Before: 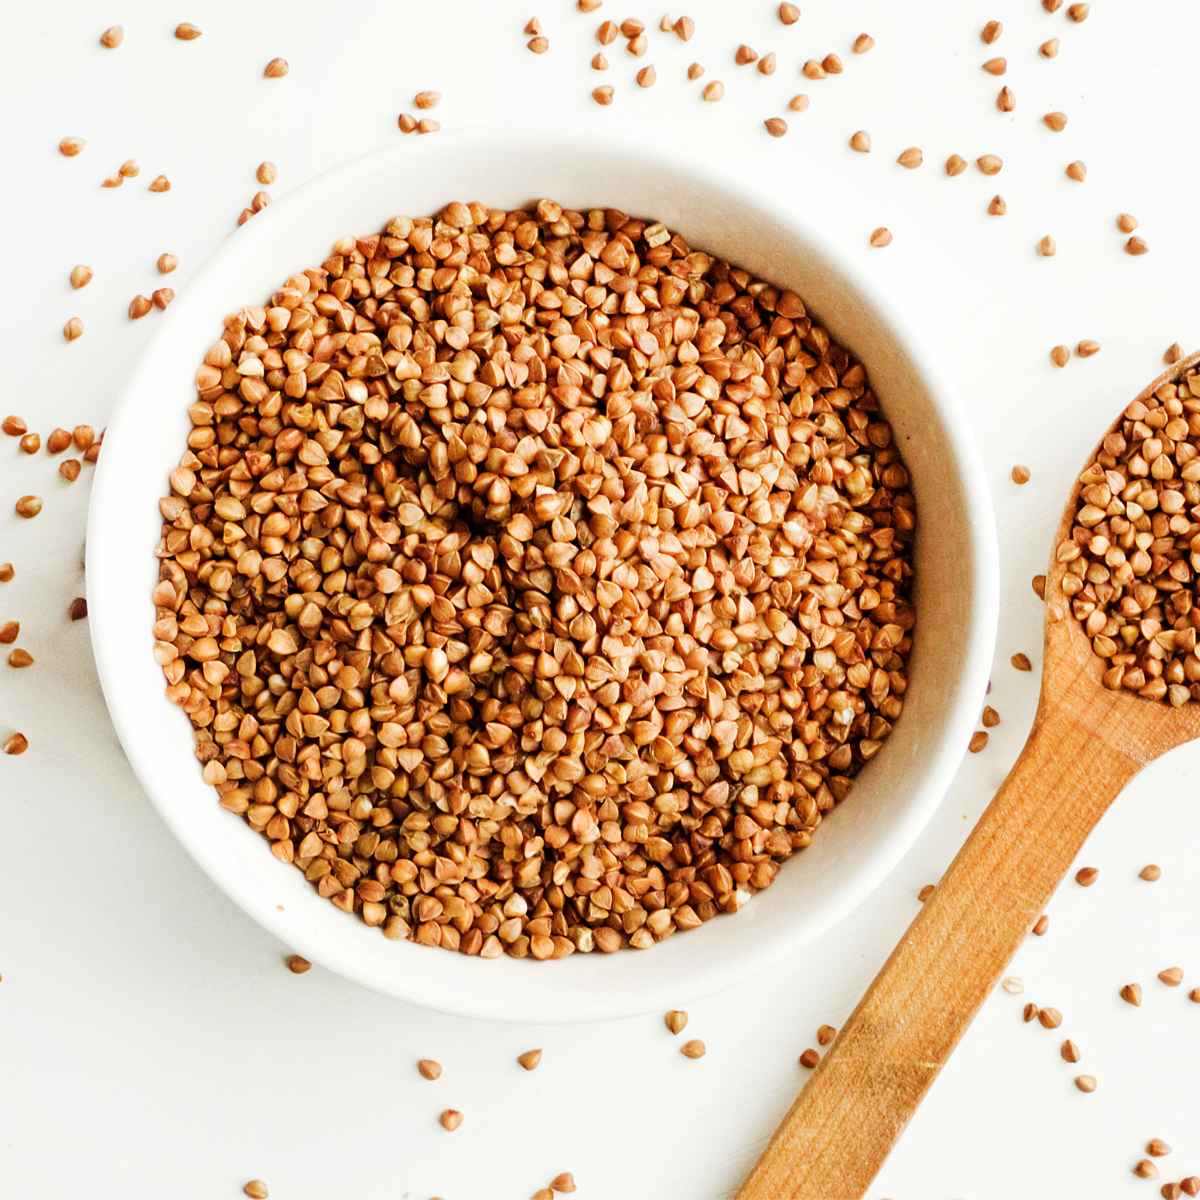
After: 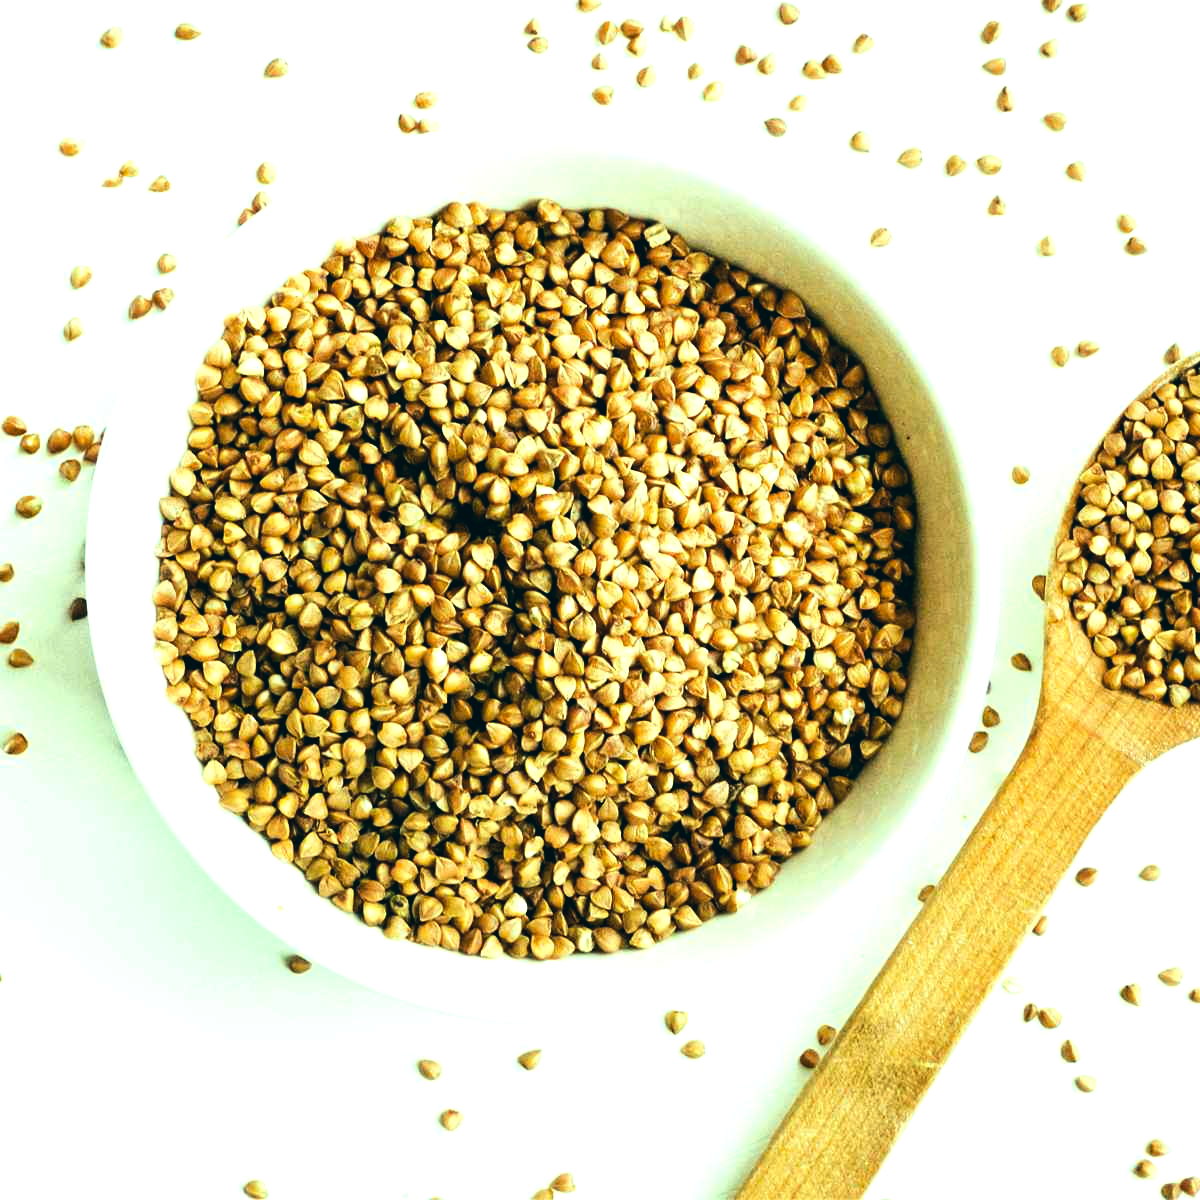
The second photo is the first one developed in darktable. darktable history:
exposure: compensate highlight preservation false
tone equalizer: -8 EV -0.75 EV, -7 EV -0.7 EV, -6 EV -0.6 EV, -5 EV -0.4 EV, -3 EV 0.4 EV, -2 EV 0.6 EV, -1 EV 0.7 EV, +0 EV 0.75 EV, edges refinement/feathering 500, mask exposure compensation -1.57 EV, preserve details no
color correction: highlights a* -20.08, highlights b* 9.8, shadows a* -20.4, shadows b* -10.76
